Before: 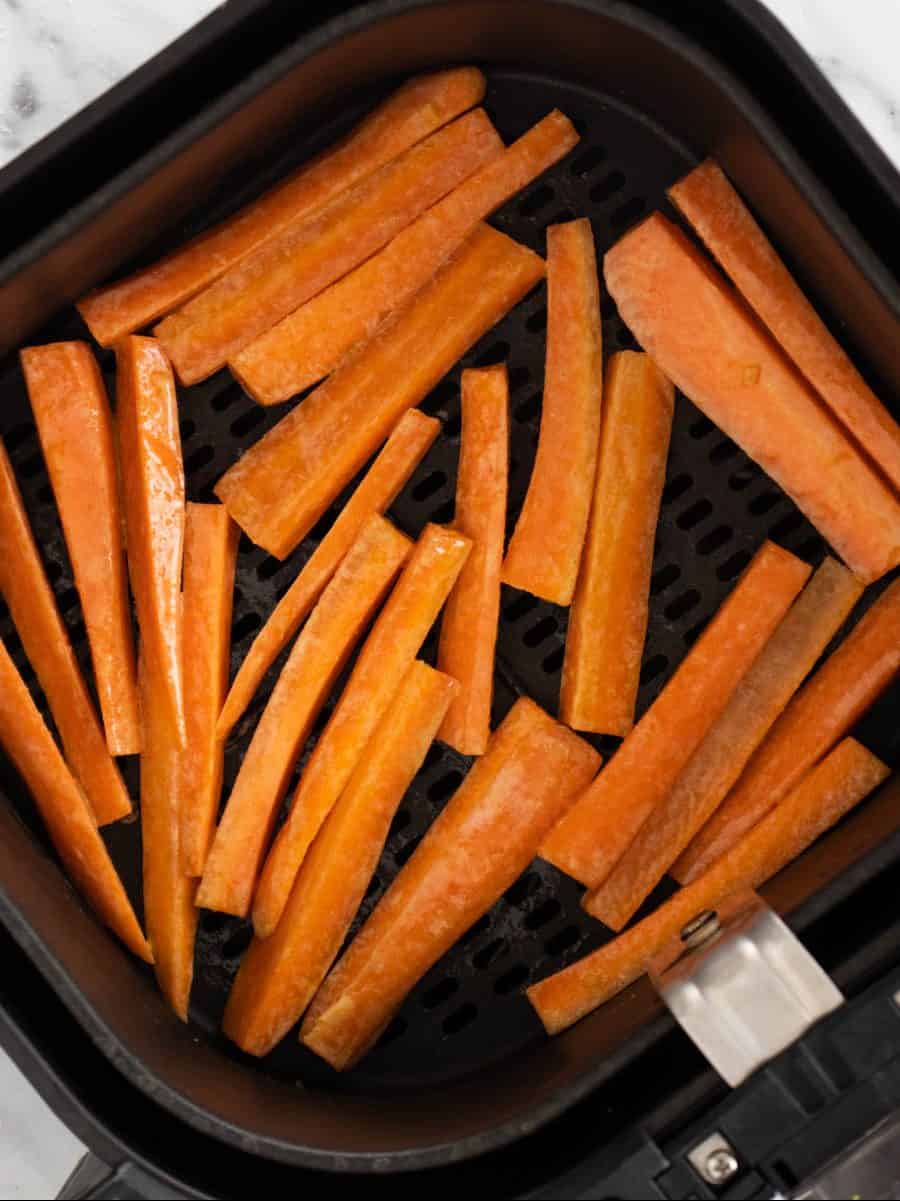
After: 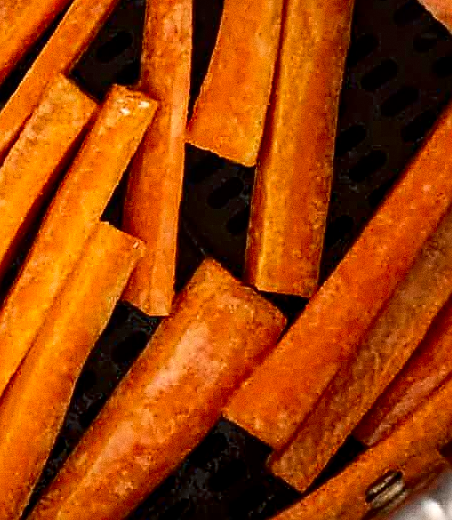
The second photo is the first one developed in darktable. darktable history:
crop: left 35.03%, top 36.625%, right 14.663%, bottom 20.057%
sharpen: radius 1.4, amount 1.25, threshold 0.7
contrast brightness saturation: contrast 0.21, brightness -0.11, saturation 0.21
grain: coarseness 0.09 ISO
local contrast: on, module defaults
